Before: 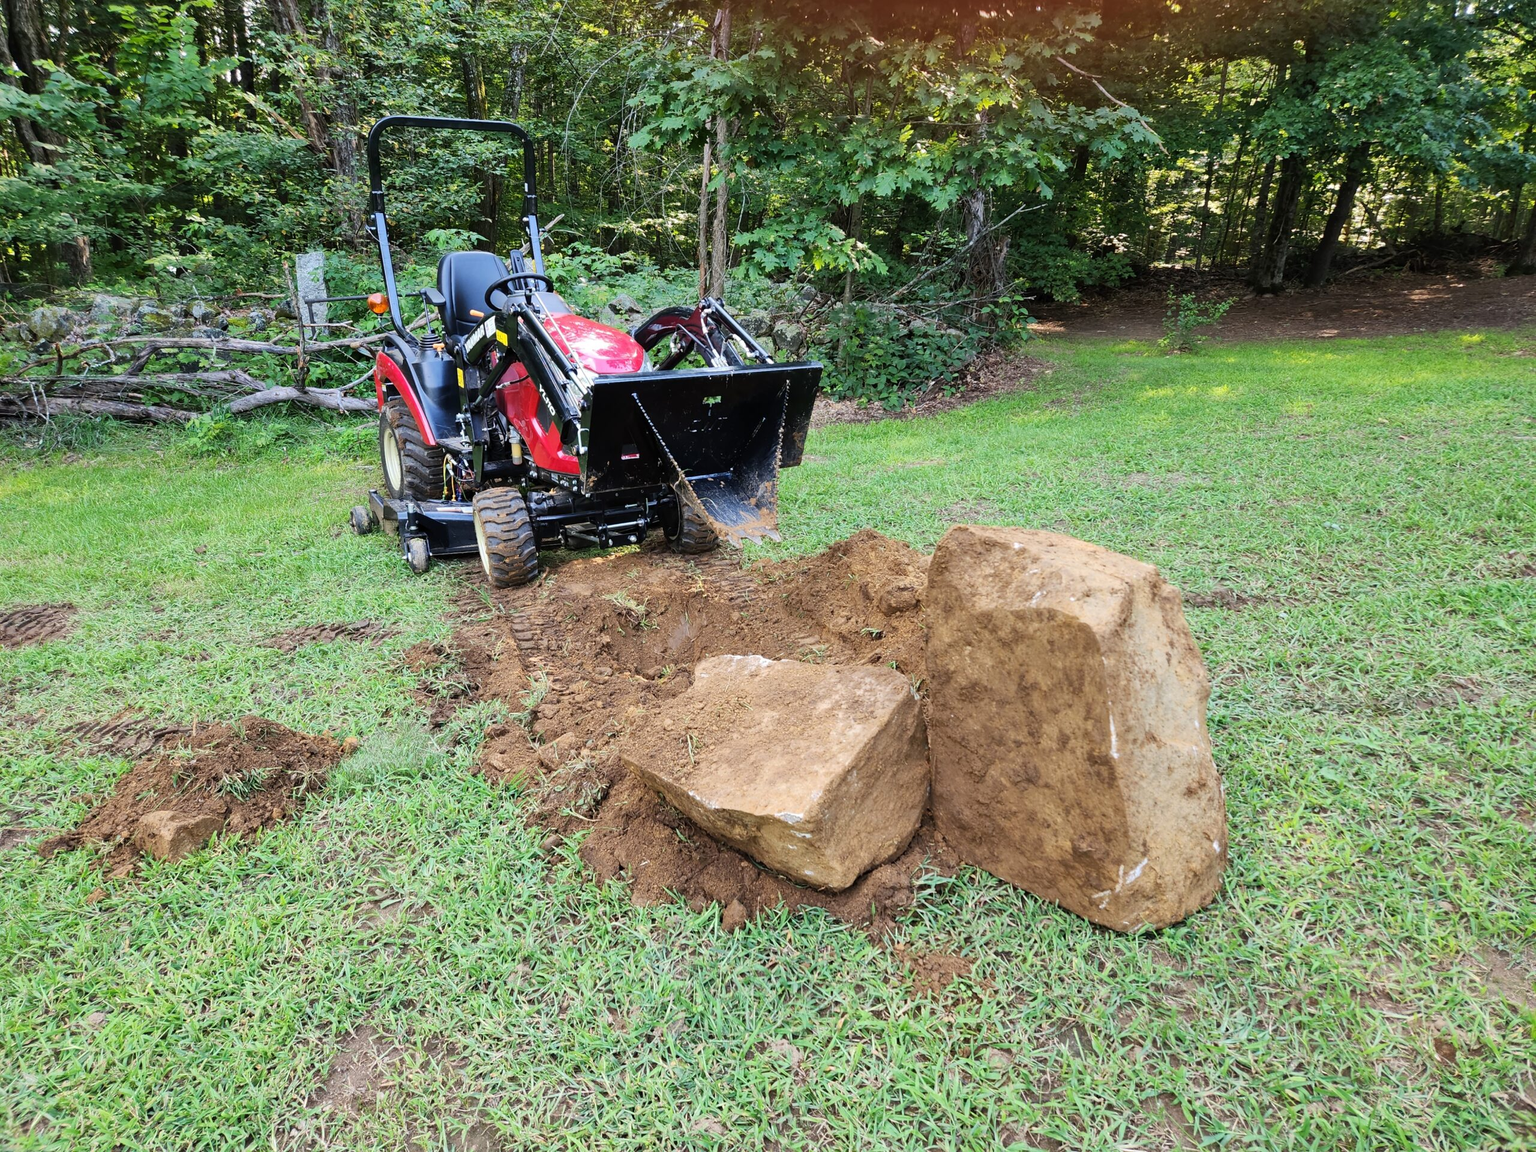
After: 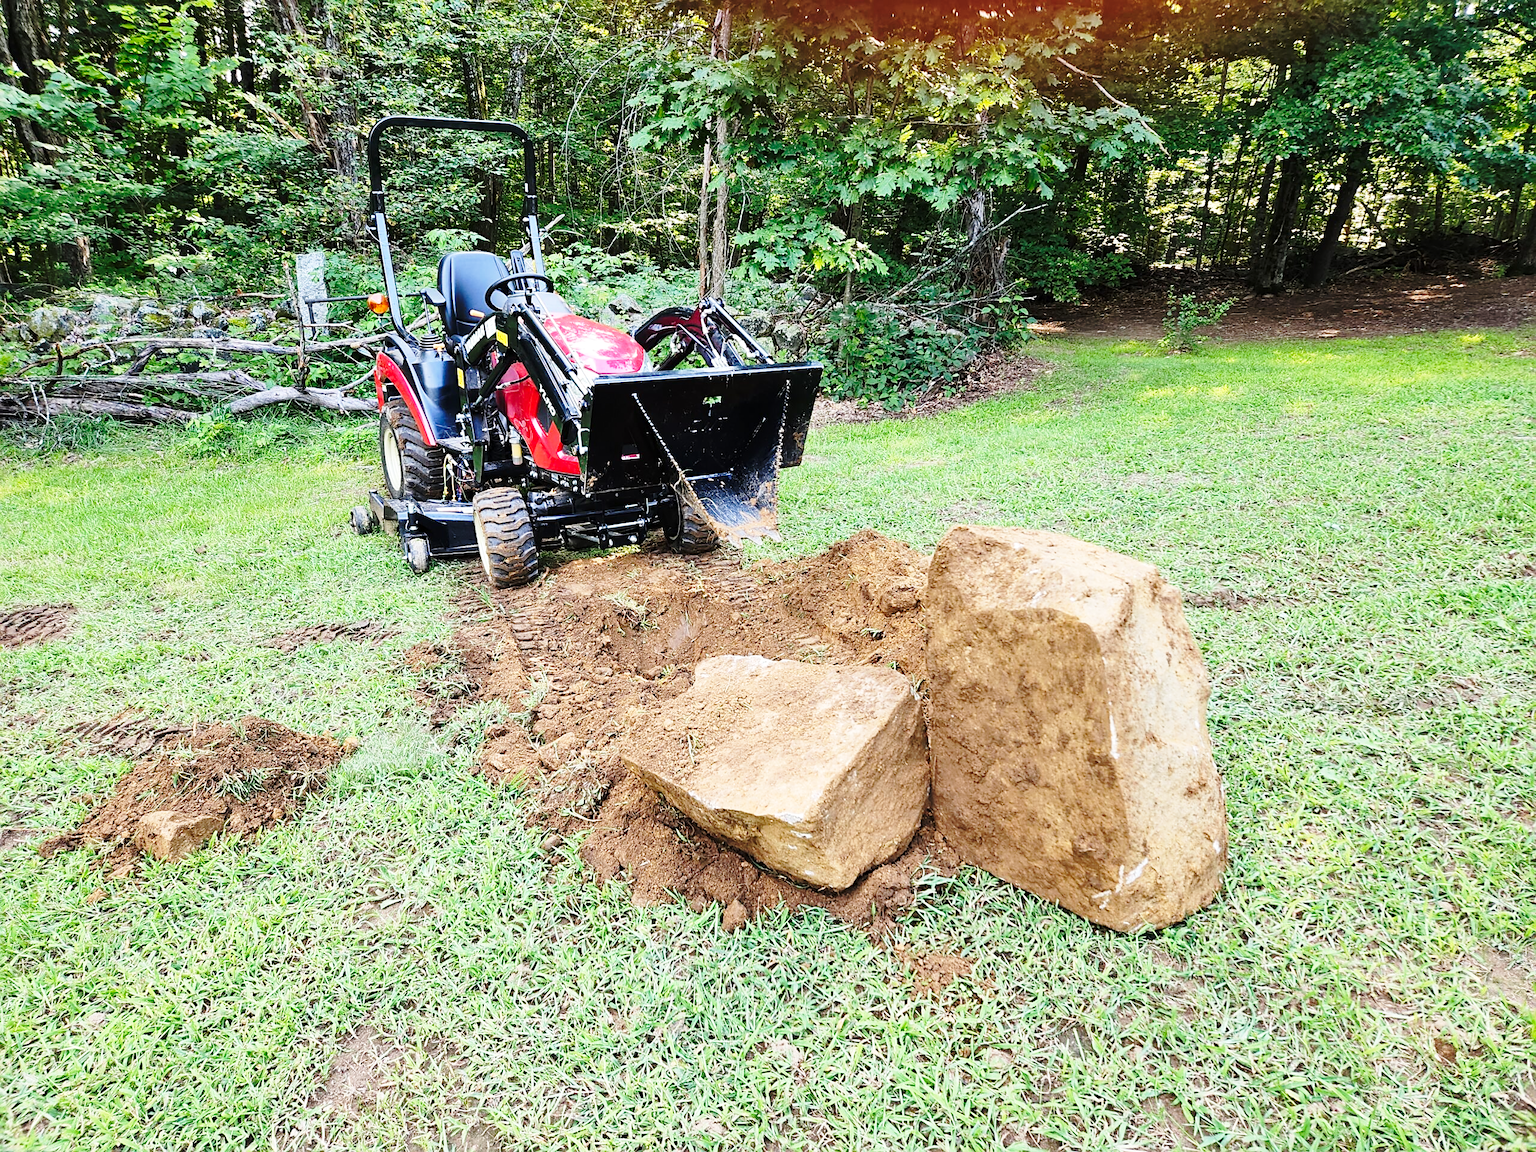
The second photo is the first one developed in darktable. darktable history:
exposure: exposure -0.04 EV, compensate highlight preservation false
base curve: curves: ch0 [(0, 0) (0.036, 0.037) (0.121, 0.228) (0.46, 0.76) (0.859, 0.983) (1, 1)], preserve colors none
sharpen: on, module defaults
